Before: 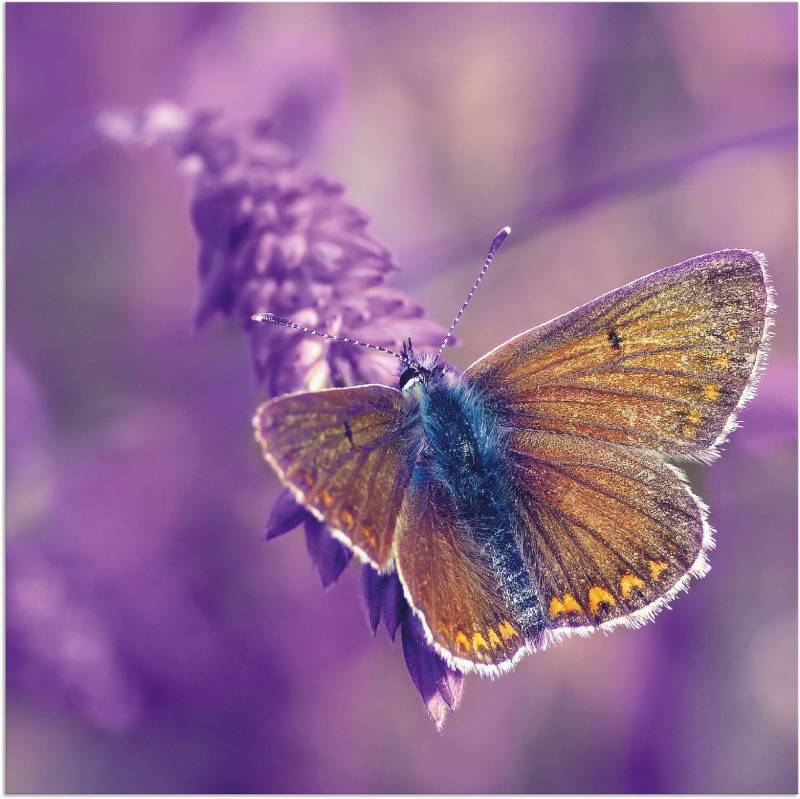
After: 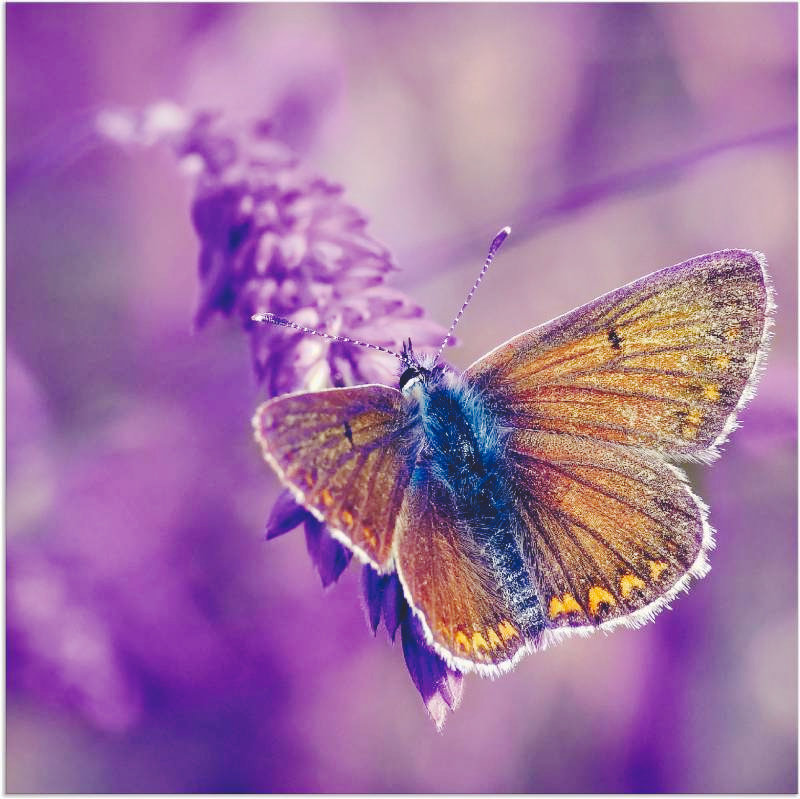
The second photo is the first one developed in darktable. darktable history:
tone curve: curves: ch0 [(0, 0) (0.003, 0.14) (0.011, 0.141) (0.025, 0.141) (0.044, 0.142) (0.069, 0.146) (0.1, 0.151) (0.136, 0.16) (0.177, 0.182) (0.224, 0.214) (0.277, 0.272) (0.335, 0.35) (0.399, 0.453) (0.468, 0.548) (0.543, 0.634) (0.623, 0.715) (0.709, 0.778) (0.801, 0.848) (0.898, 0.902) (1, 1)], preserve colors none
shadows and highlights: shadows 37.27, highlights -28.18, soften with gaussian
